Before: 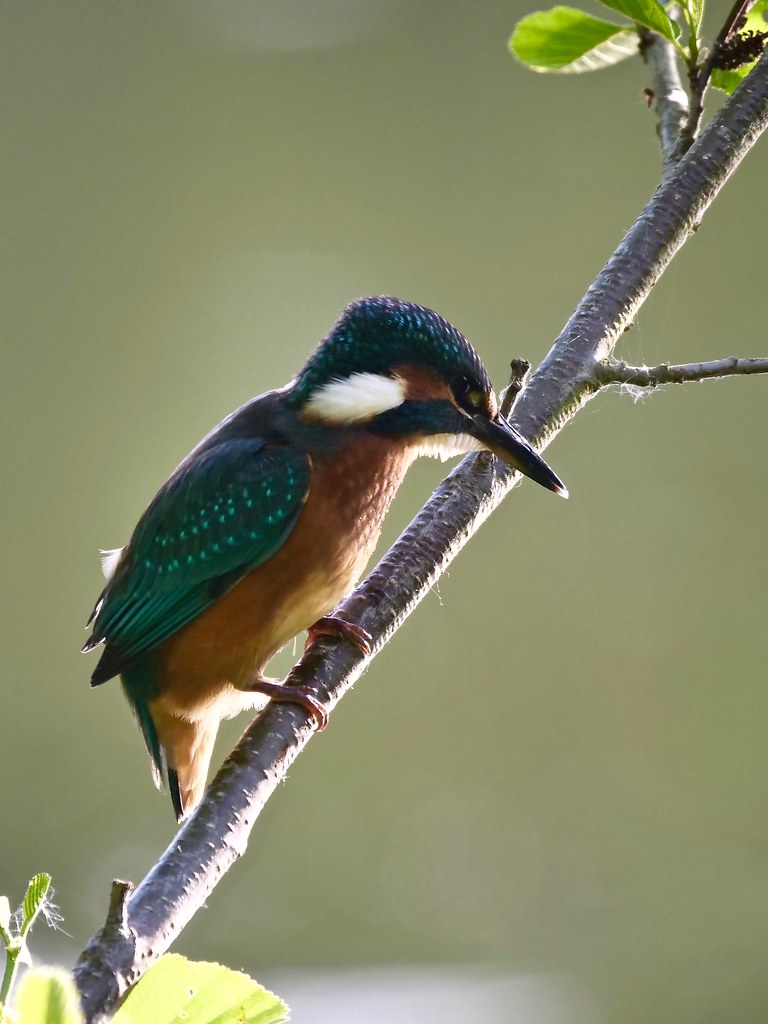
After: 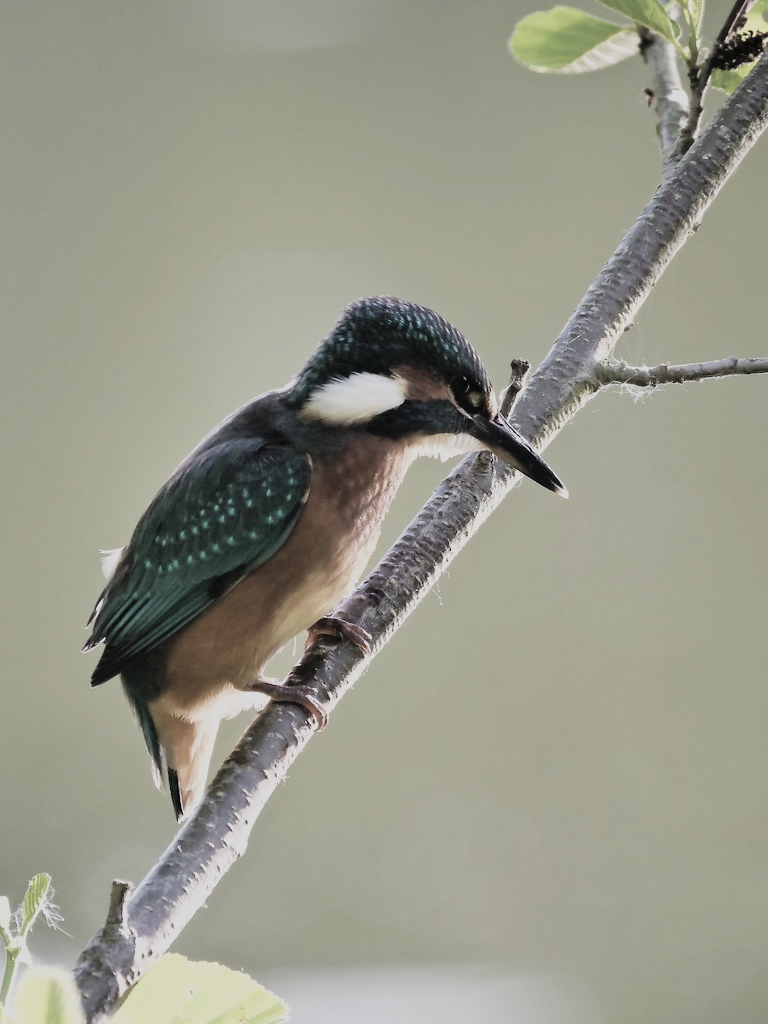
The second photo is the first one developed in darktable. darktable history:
filmic rgb: black relative exposure -6.98 EV, white relative exposure 5.59 EV, hardness 2.86
contrast brightness saturation: brightness 0.182, saturation -0.514
